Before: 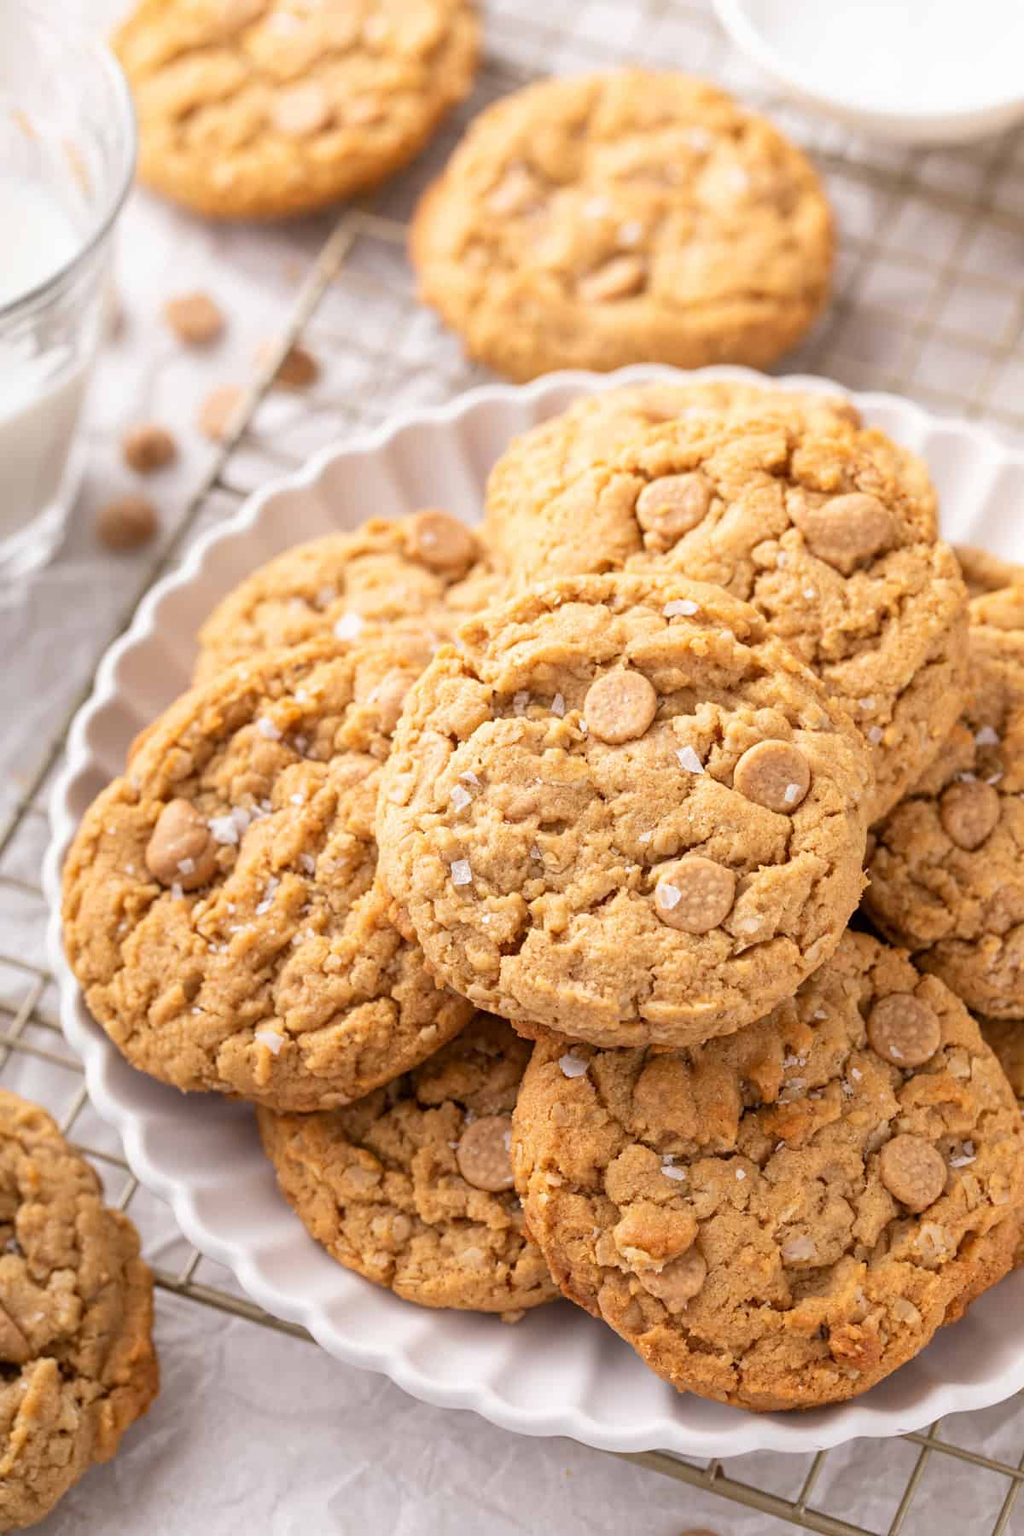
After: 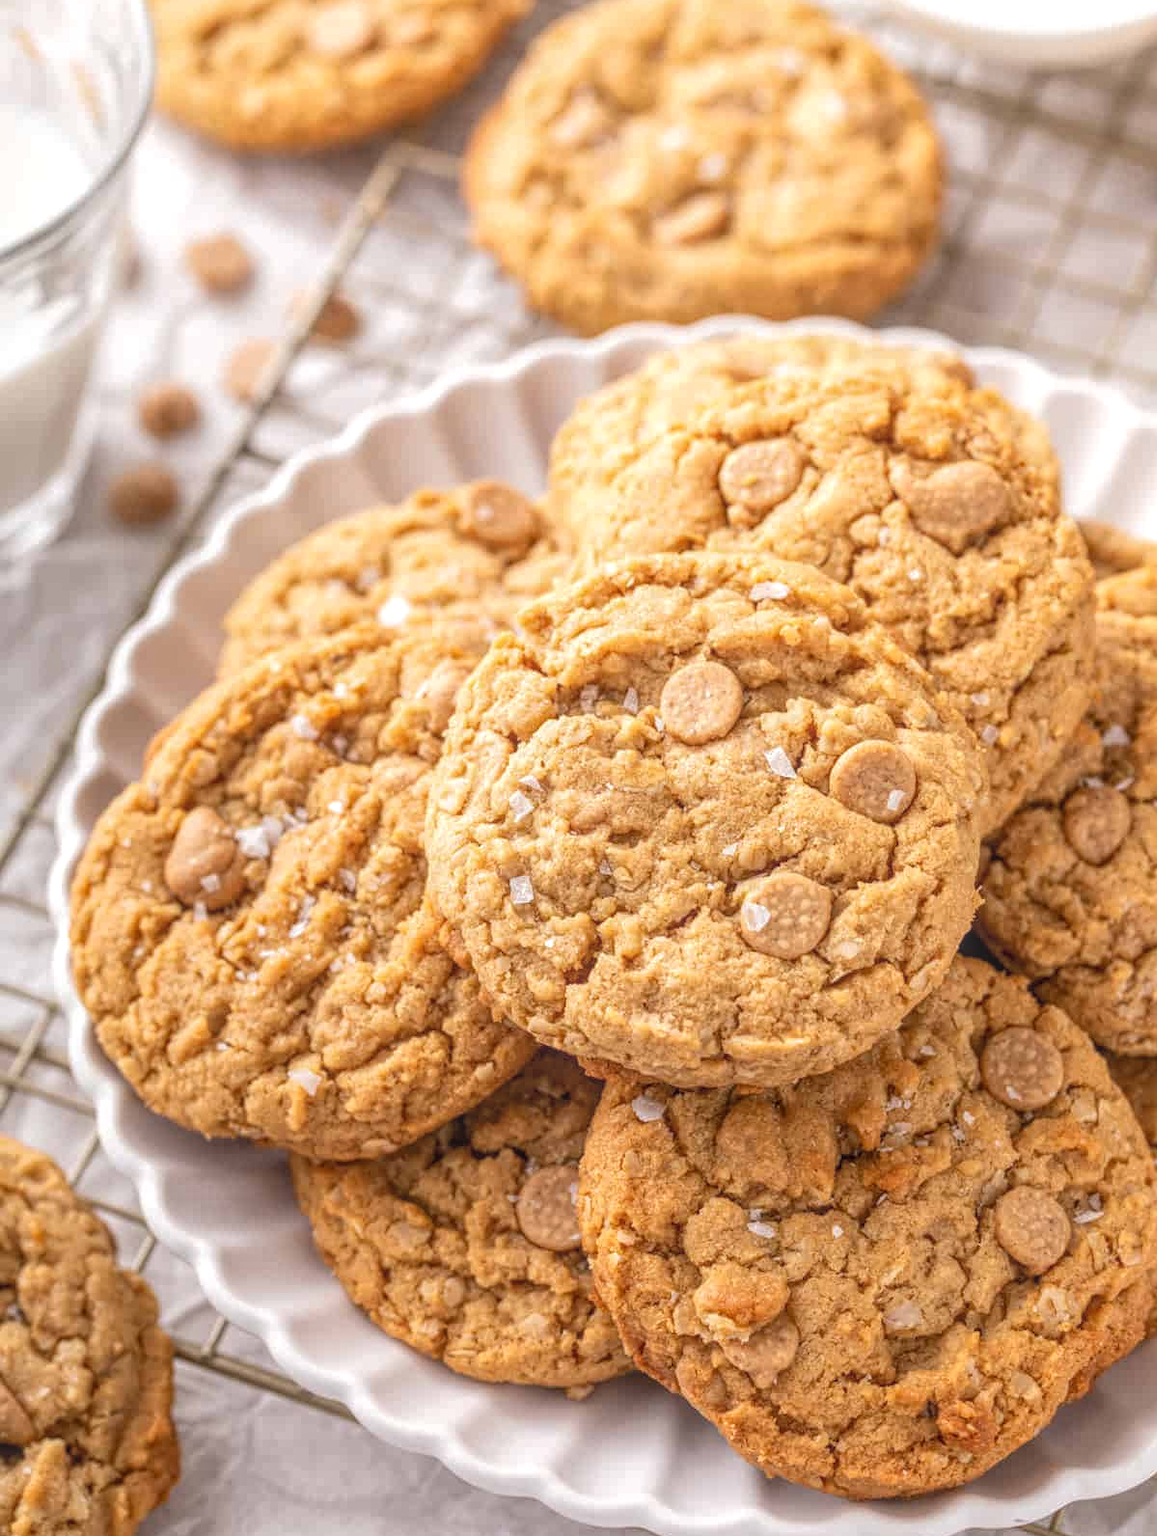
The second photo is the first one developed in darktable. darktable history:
crop and rotate: top 5.564%, bottom 5.941%
local contrast: highlights 66%, shadows 32%, detail 166%, midtone range 0.2
